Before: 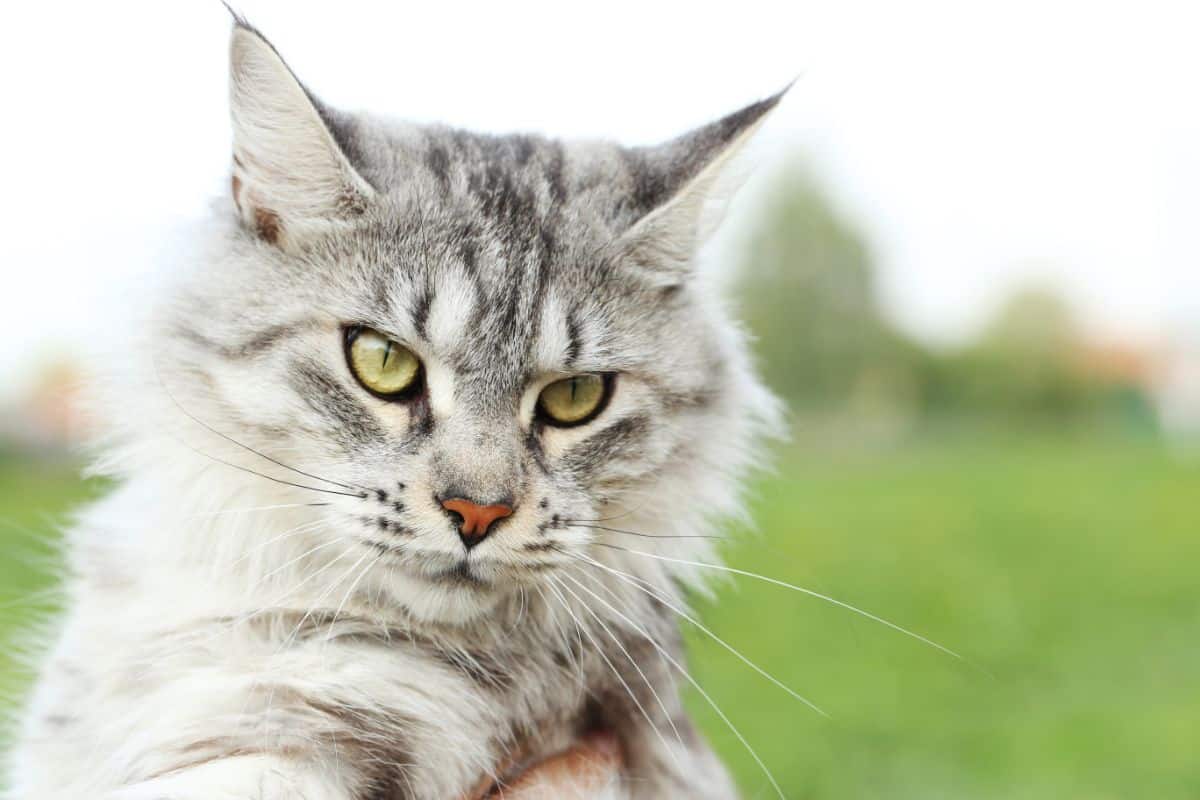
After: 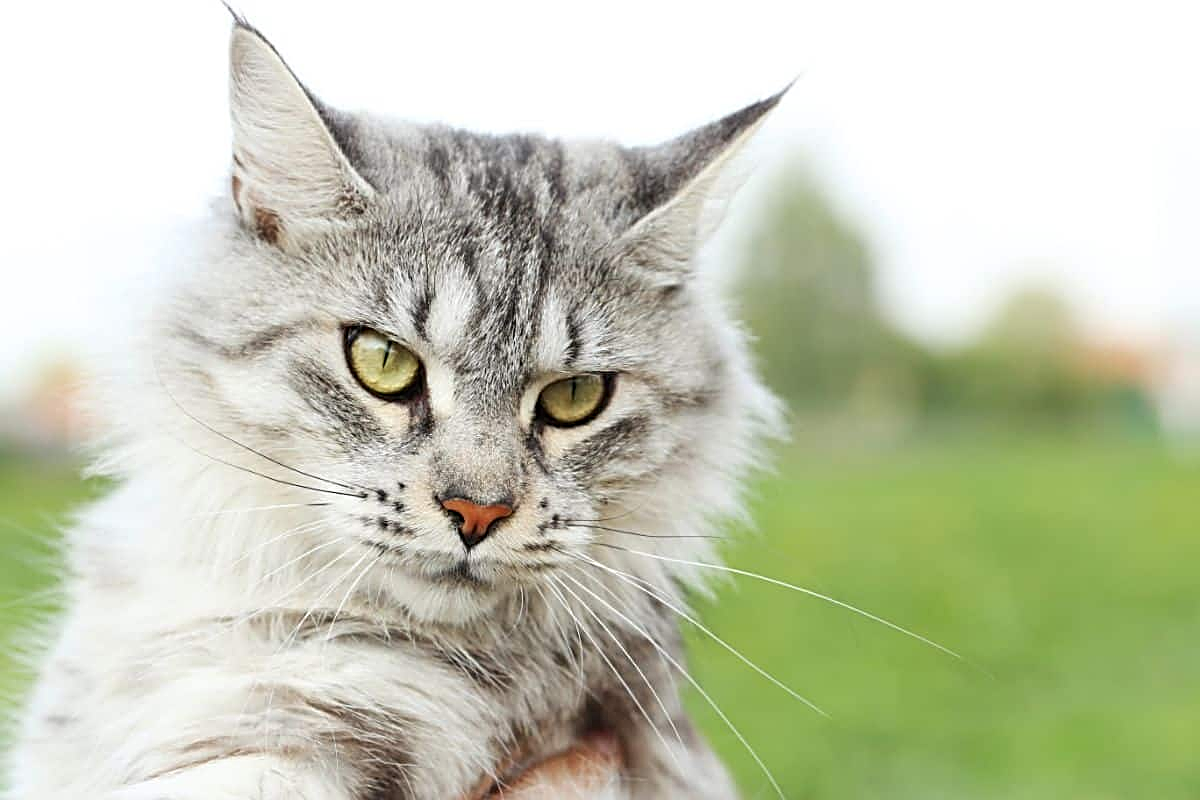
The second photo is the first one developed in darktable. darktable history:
sharpen: radius 2.584, amount 0.684
